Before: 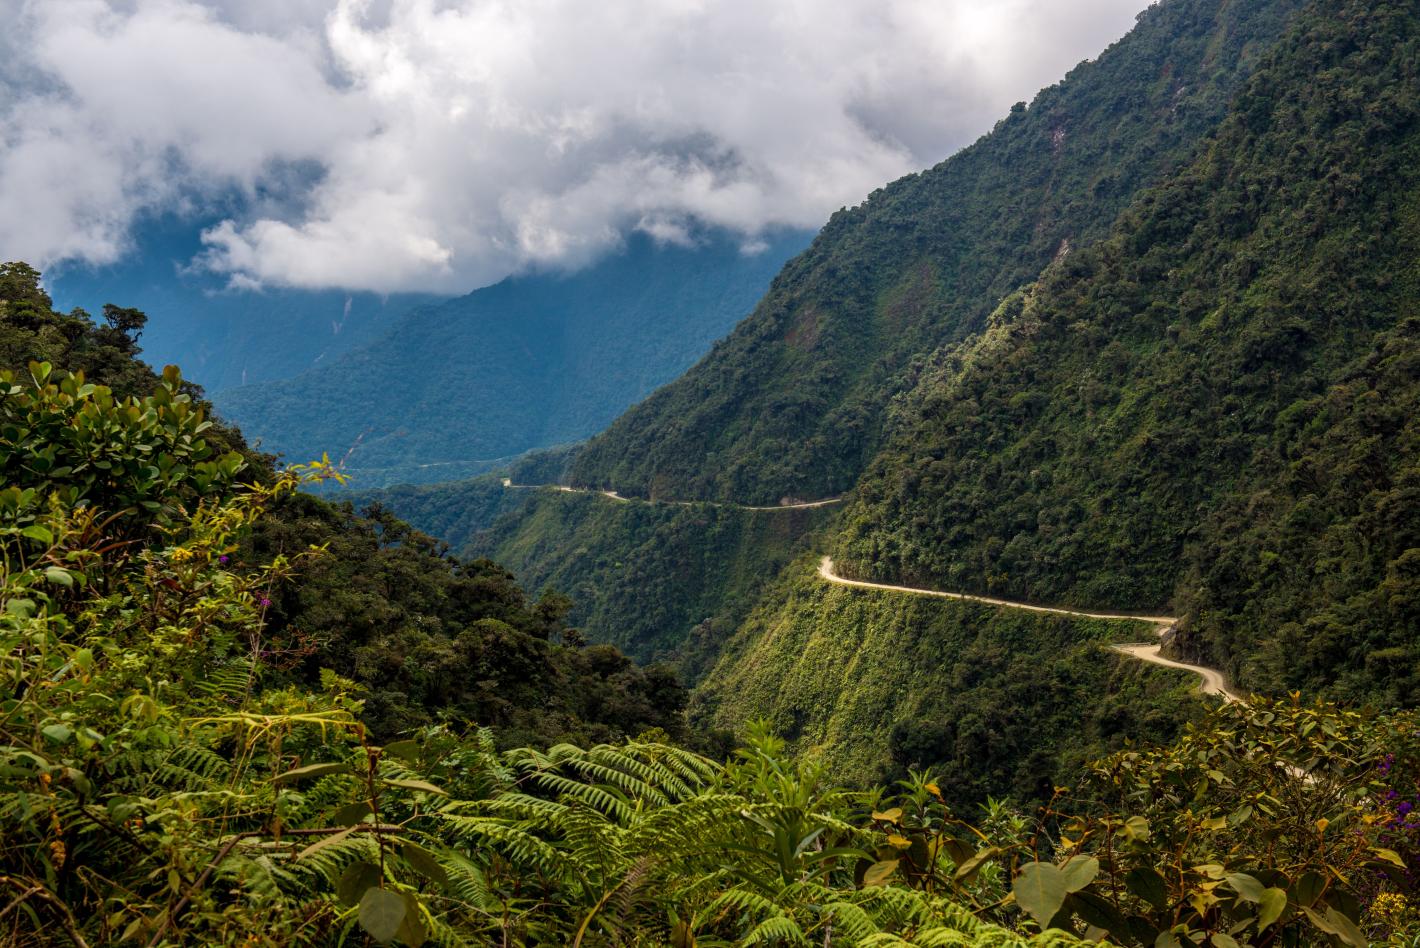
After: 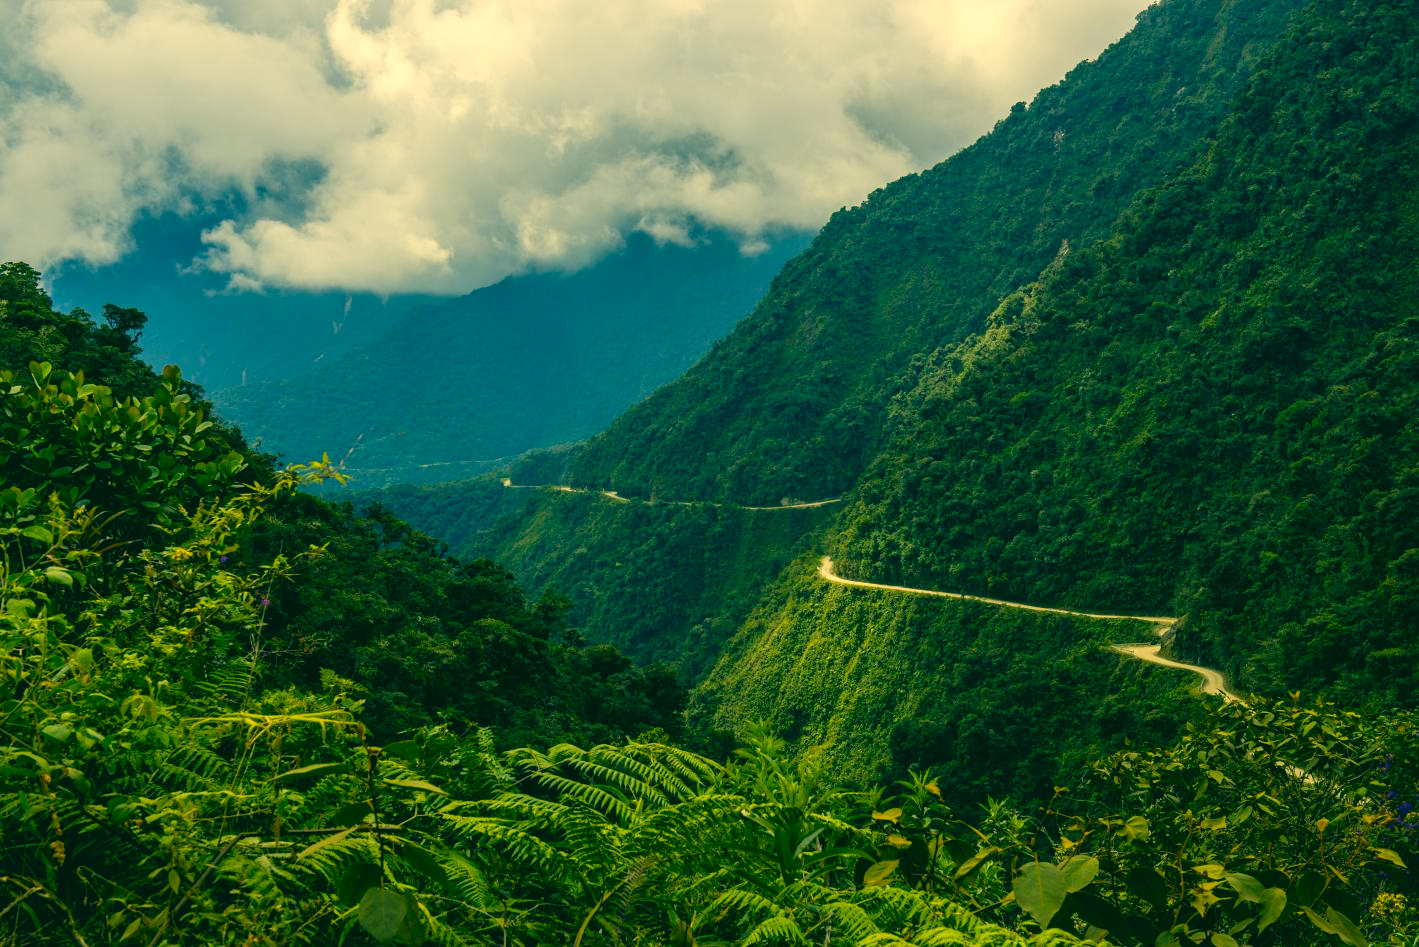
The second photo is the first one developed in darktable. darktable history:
color correction: highlights a* 1.83, highlights b* 34.02, shadows a* -36.68, shadows b* -5.48
